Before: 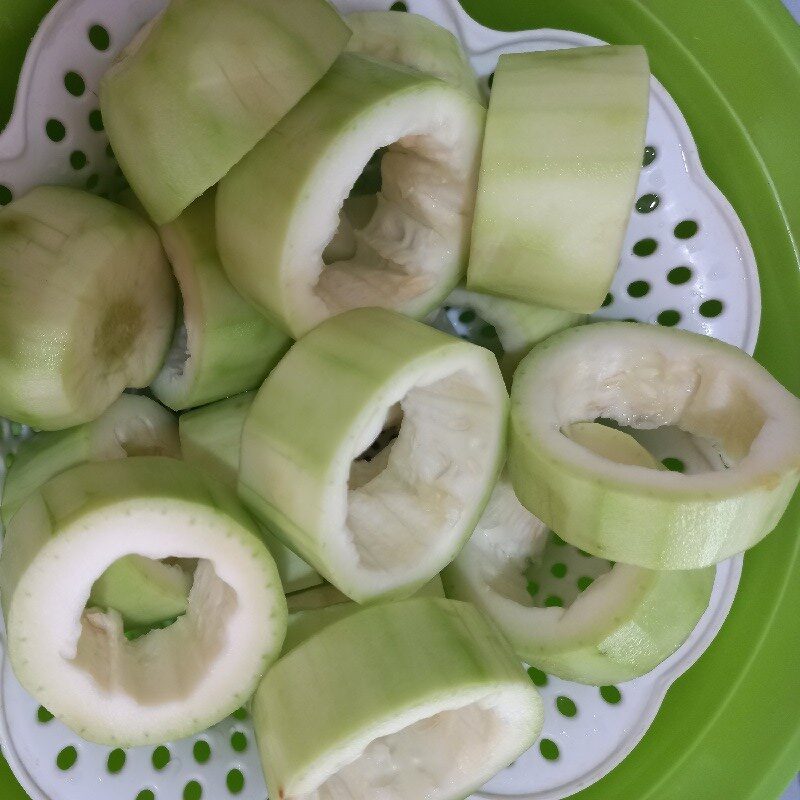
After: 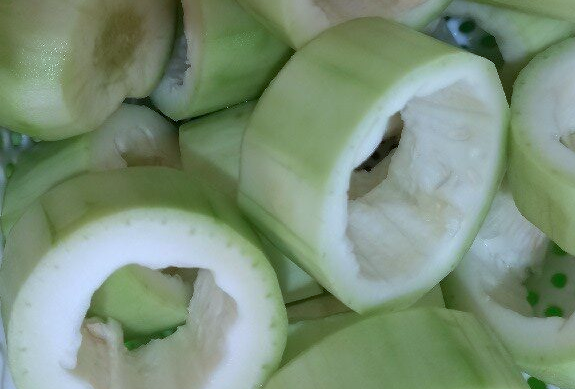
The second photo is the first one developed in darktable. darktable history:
crop: top 36.302%, right 28.053%, bottom 15.062%
exposure: black level correction 0.002, exposure -0.103 EV, compensate exposure bias true, compensate highlight preservation false
color calibration: illuminant Planckian (black body), x 0.378, y 0.375, temperature 4053.59 K
